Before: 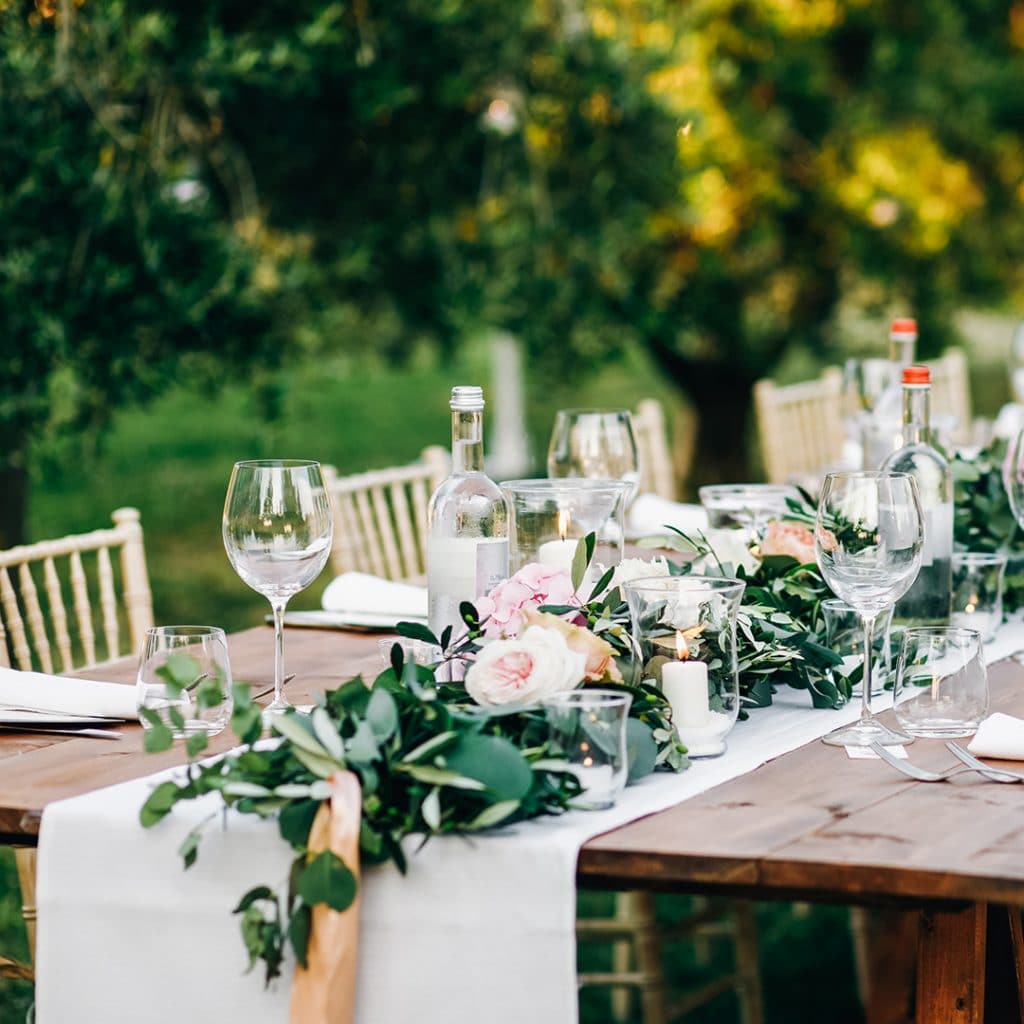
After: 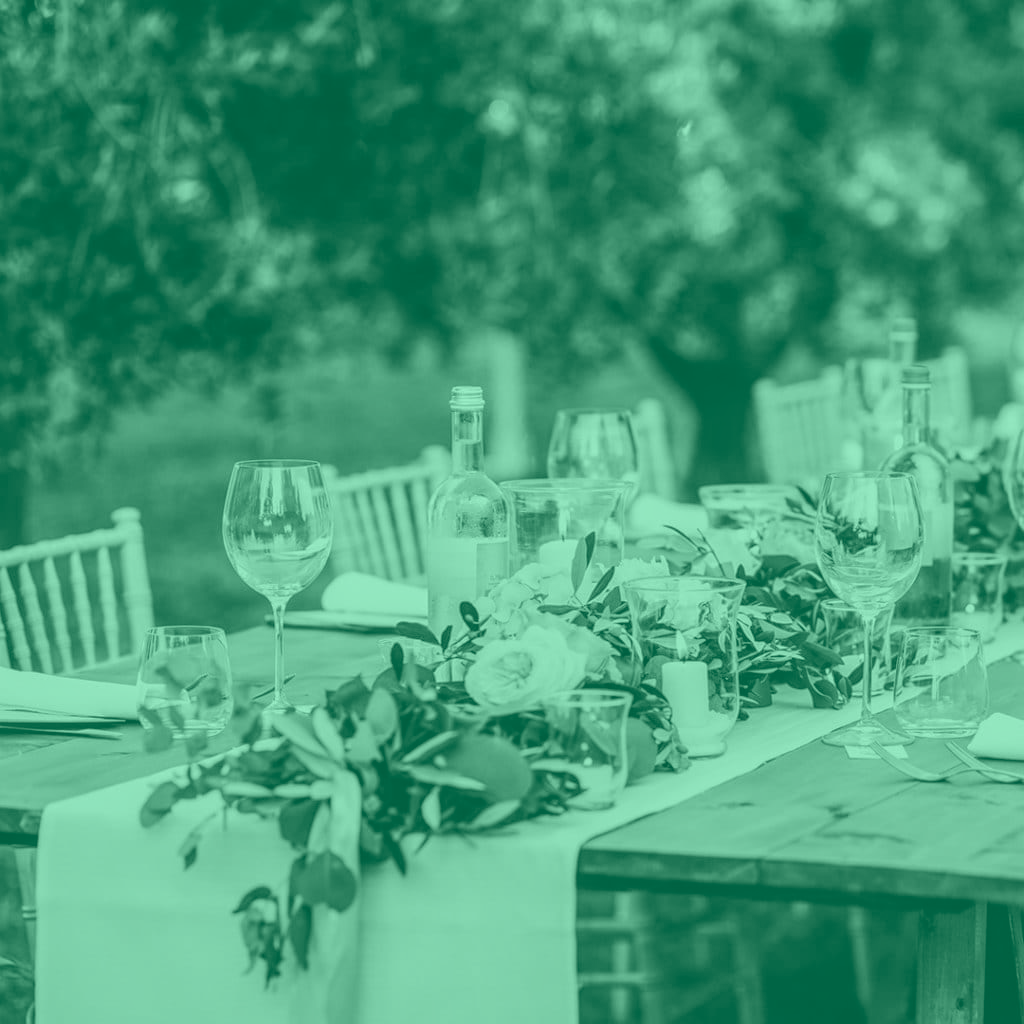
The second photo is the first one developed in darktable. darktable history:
colorize: hue 147.6°, saturation 65%, lightness 21.64%
local contrast: detail 130%
